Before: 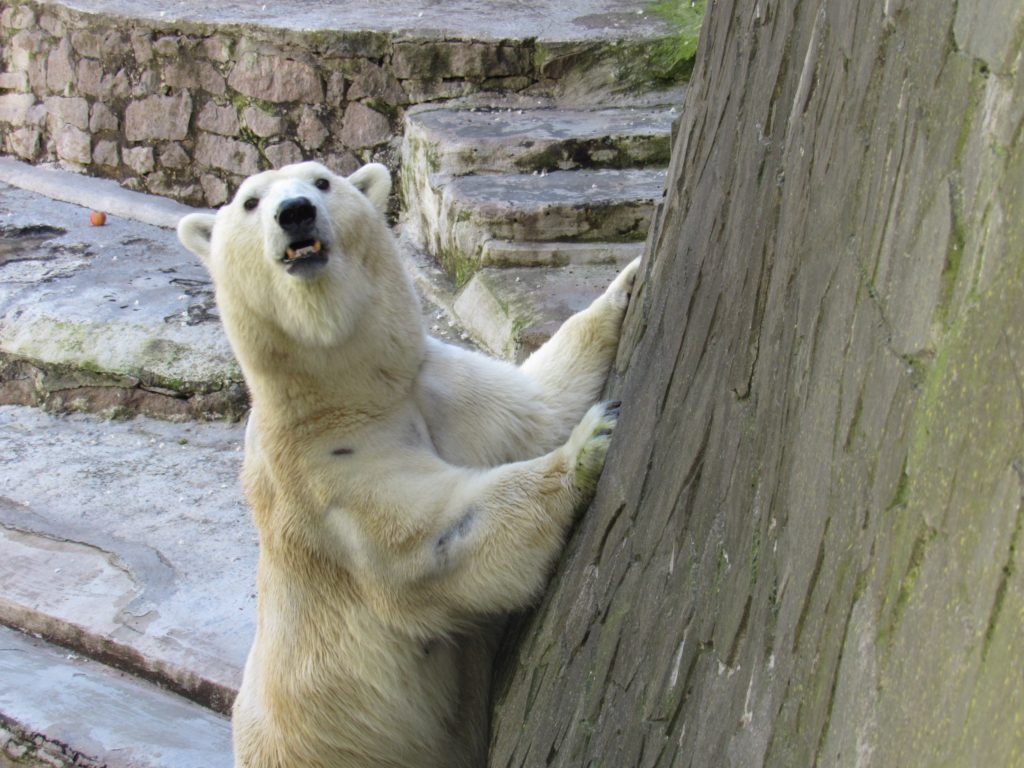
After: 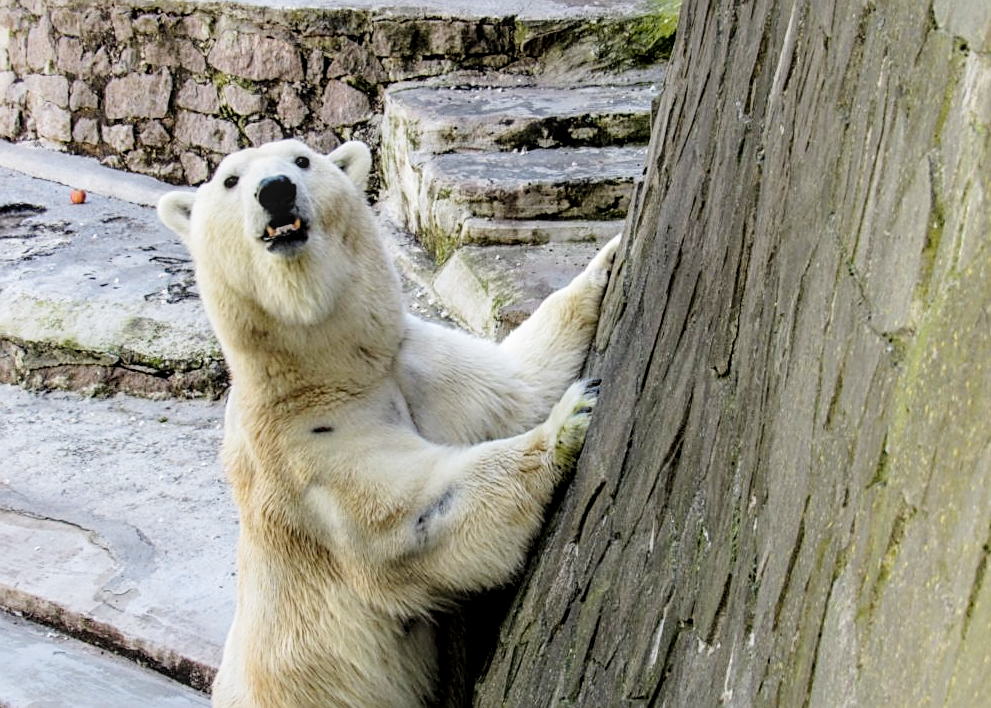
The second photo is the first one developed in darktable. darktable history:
color zones: curves: ch1 [(0.235, 0.558) (0.75, 0.5)]; ch2 [(0.25, 0.462) (0.749, 0.457)]
local contrast: detail 130%
crop: left 1.964%, top 2.881%, right 1.199%, bottom 4.885%
tone equalizer: smoothing diameter 24.96%, edges refinement/feathering 12.62, preserve details guided filter
filmic rgb: black relative exposure -5 EV, white relative exposure 3.19 EV, hardness 3.44, contrast 1.191, highlights saturation mix -49.07%
sharpen: on, module defaults
tone curve: curves: ch0 [(0, 0.01) (0.052, 0.045) (0.136, 0.133) (0.29, 0.332) (0.453, 0.531) (0.676, 0.751) (0.89, 0.919) (1, 1)]; ch1 [(0, 0) (0.094, 0.081) (0.285, 0.299) (0.385, 0.403) (0.447, 0.429) (0.495, 0.496) (0.544, 0.552) (0.589, 0.612) (0.722, 0.728) (1, 1)]; ch2 [(0, 0) (0.257, 0.217) (0.43, 0.421) (0.498, 0.507) (0.531, 0.544) (0.56, 0.579) (0.625, 0.642) (1, 1)], preserve colors none
